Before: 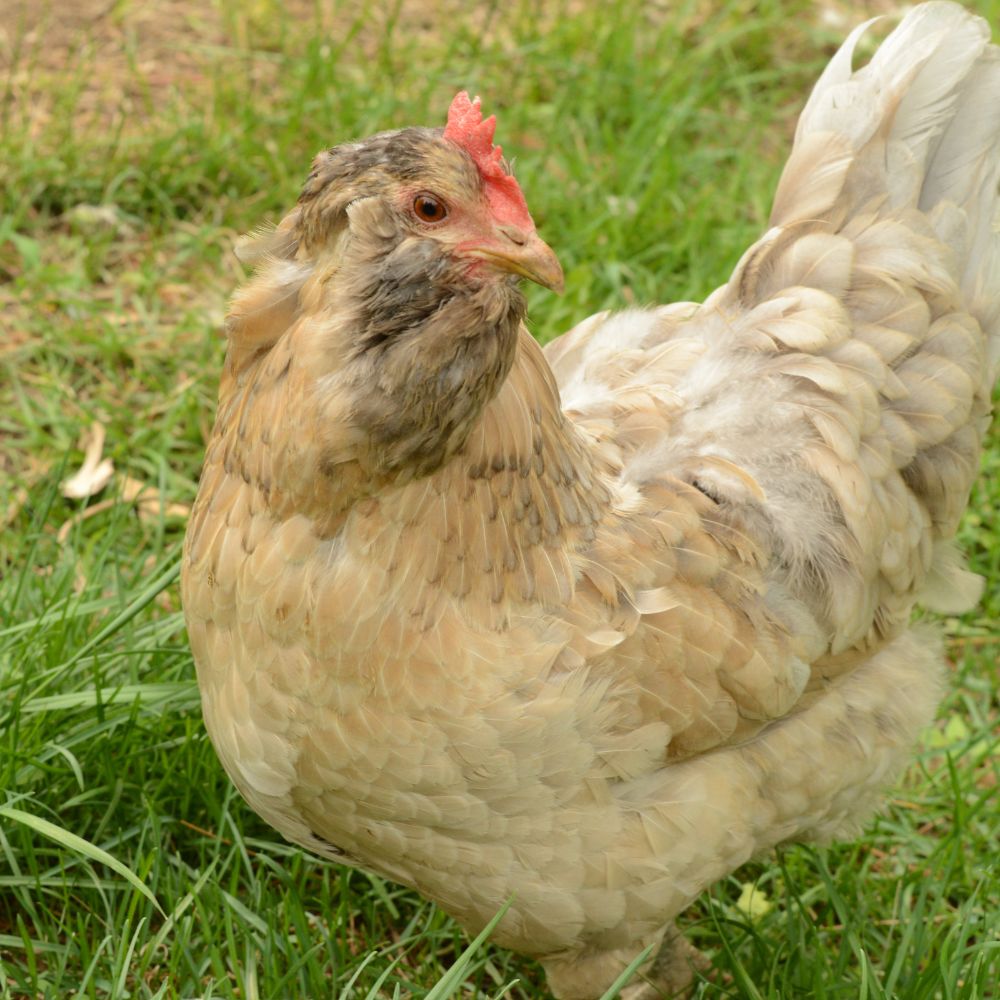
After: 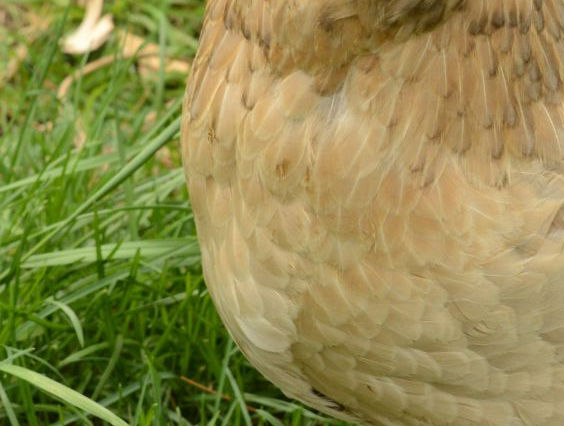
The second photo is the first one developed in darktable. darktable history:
bloom: size 9%, threshold 100%, strength 7%
crop: top 44.483%, right 43.593%, bottom 12.892%
shadows and highlights: shadows 25, highlights -48, soften with gaussian
